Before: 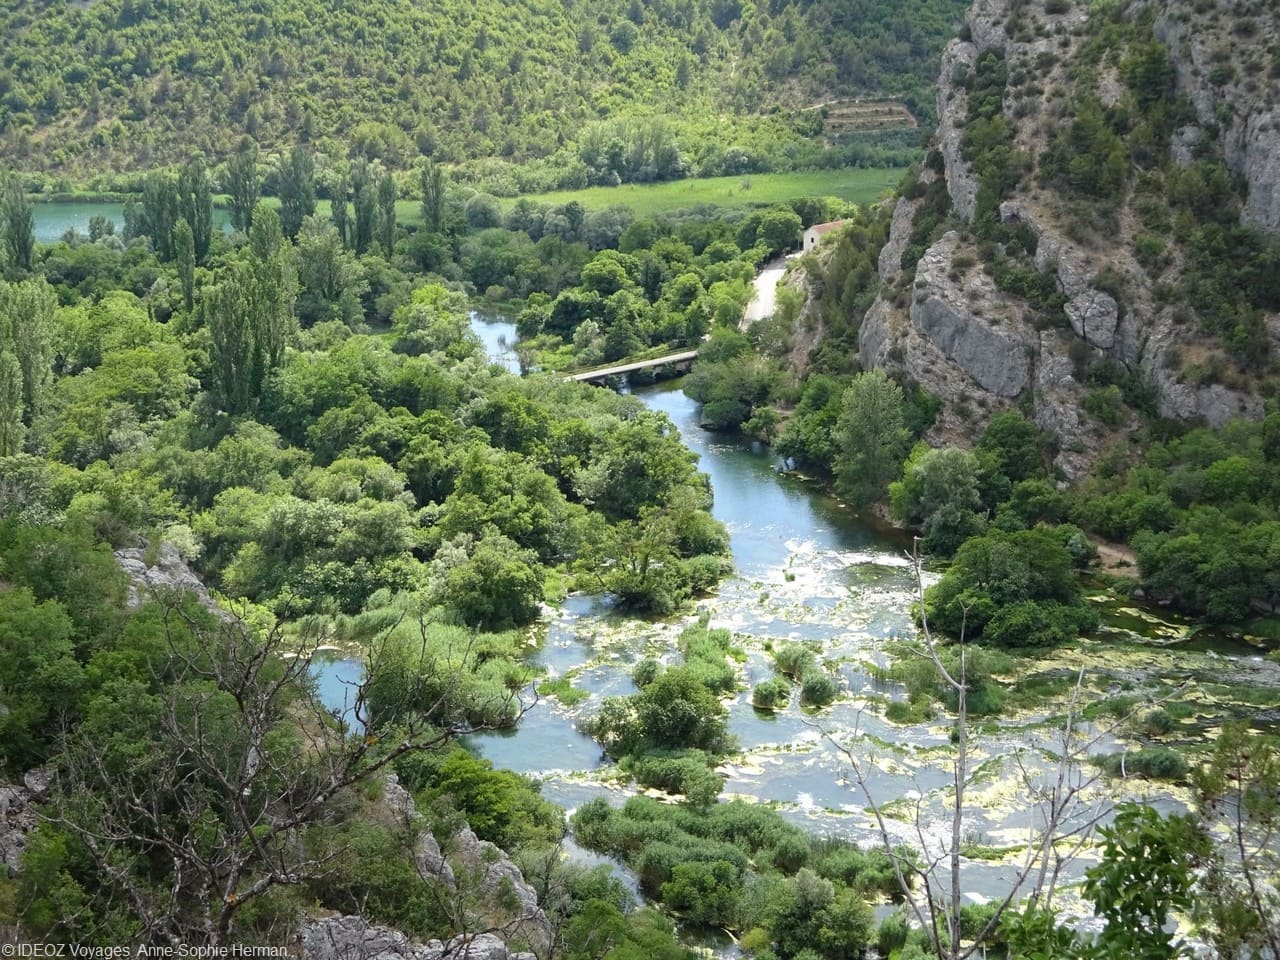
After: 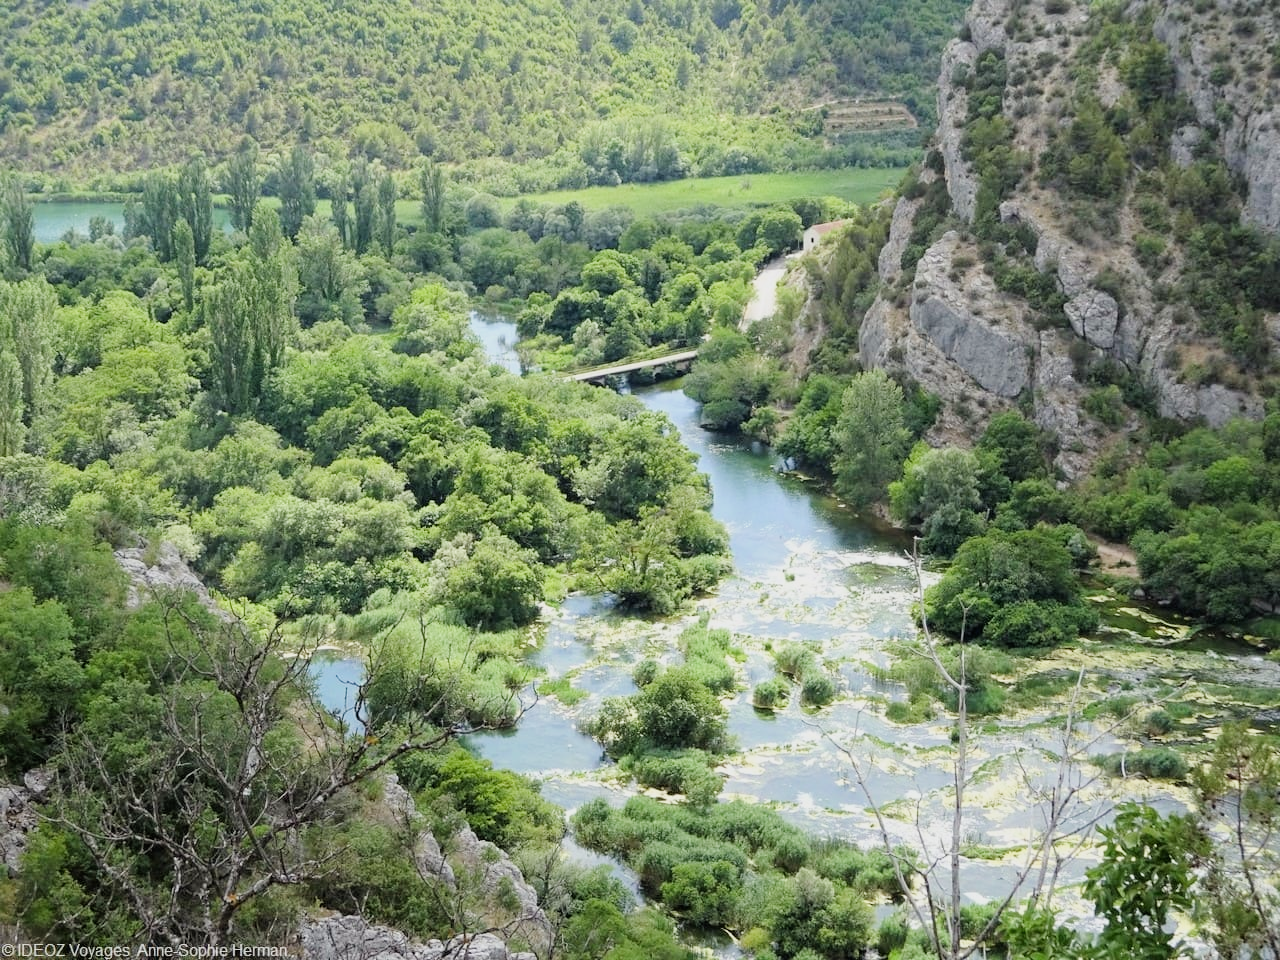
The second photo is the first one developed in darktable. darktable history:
color zones: curves: ch1 [(0.077, 0.436) (0.25, 0.5) (0.75, 0.5)]
filmic rgb: black relative exposure -7.65 EV, white relative exposure 4.56 EV, hardness 3.61
exposure: exposure 0.727 EV, compensate exposure bias true, compensate highlight preservation false
